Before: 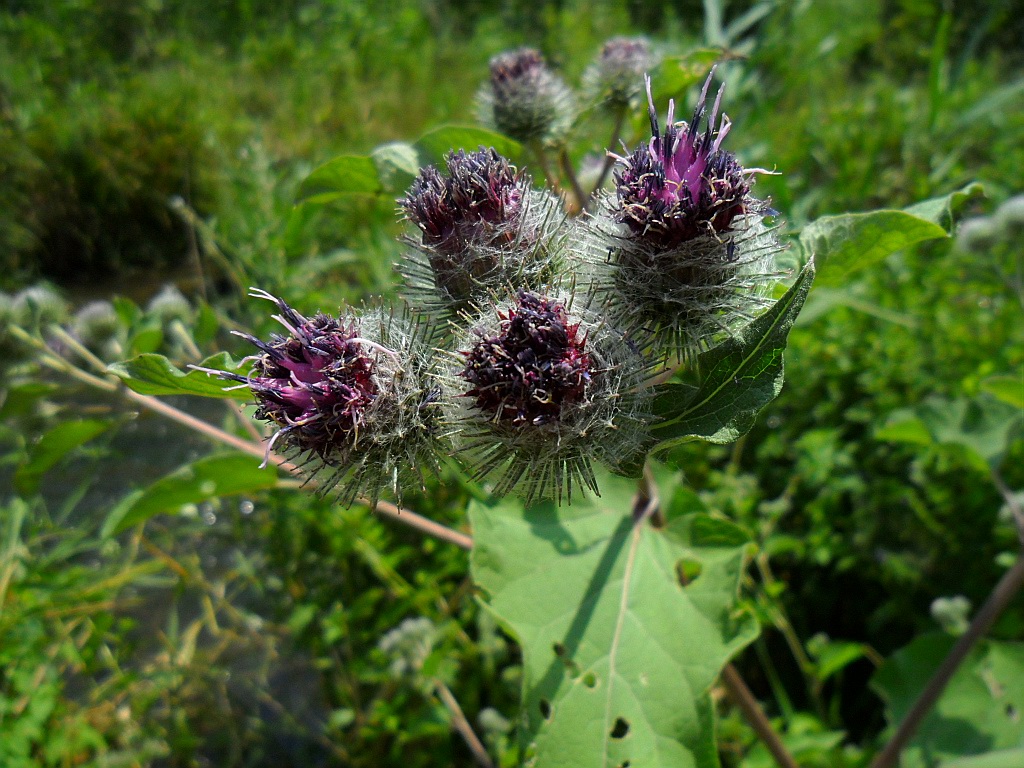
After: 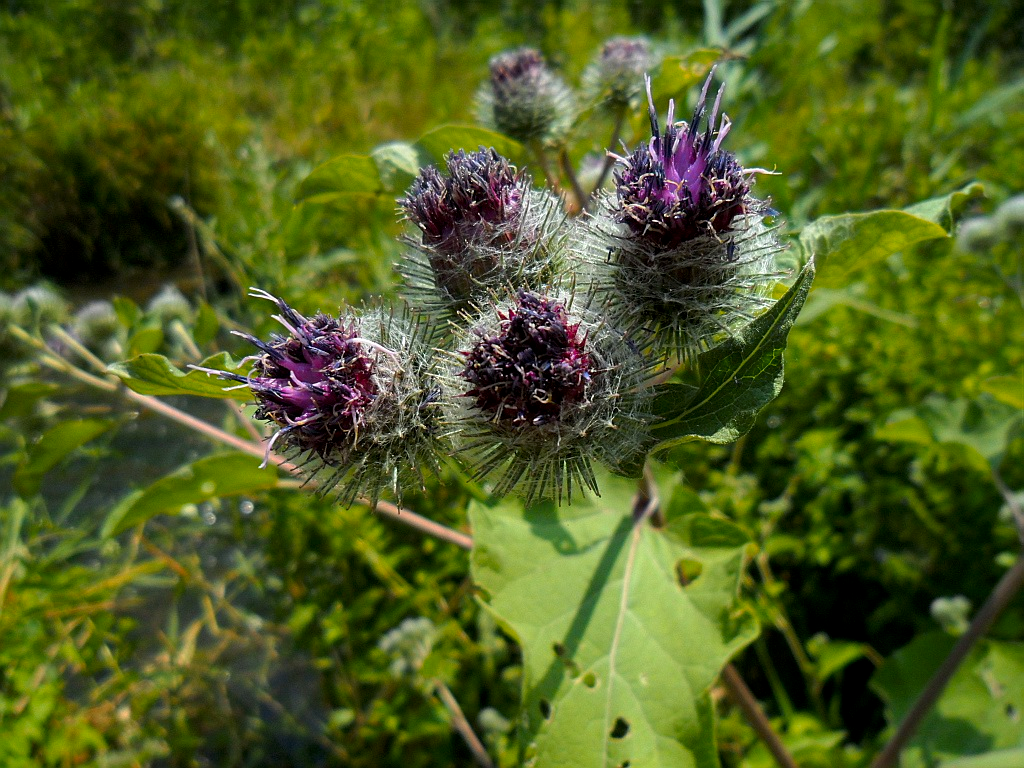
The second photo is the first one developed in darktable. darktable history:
local contrast: highlights 102%, shadows 103%, detail 119%, midtone range 0.2
color zones: curves: ch1 [(0.235, 0.558) (0.75, 0.5)]; ch2 [(0.25, 0.462) (0.749, 0.457)], mix 31.1%
